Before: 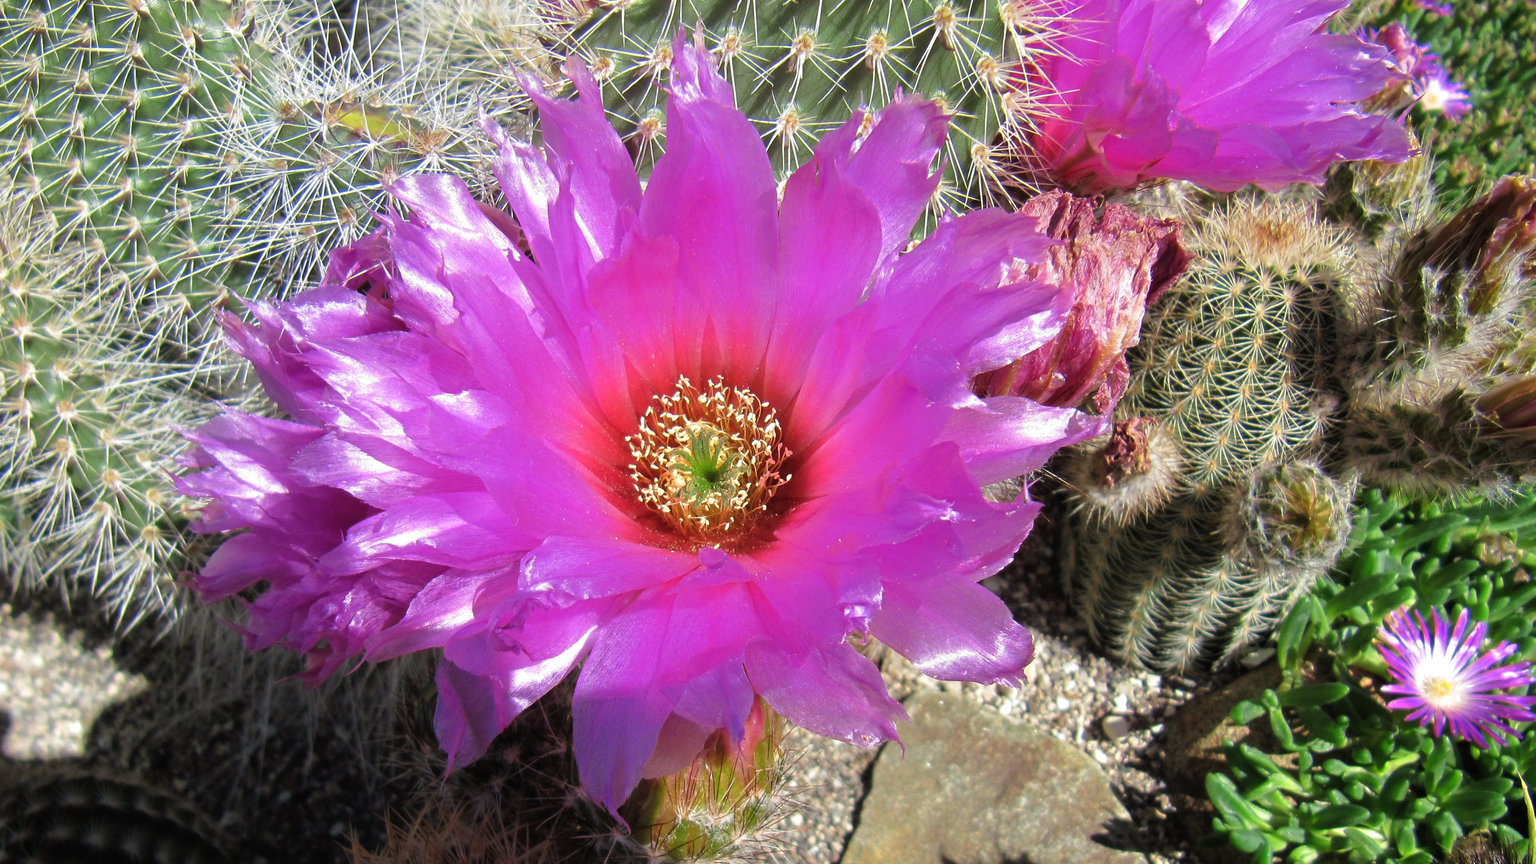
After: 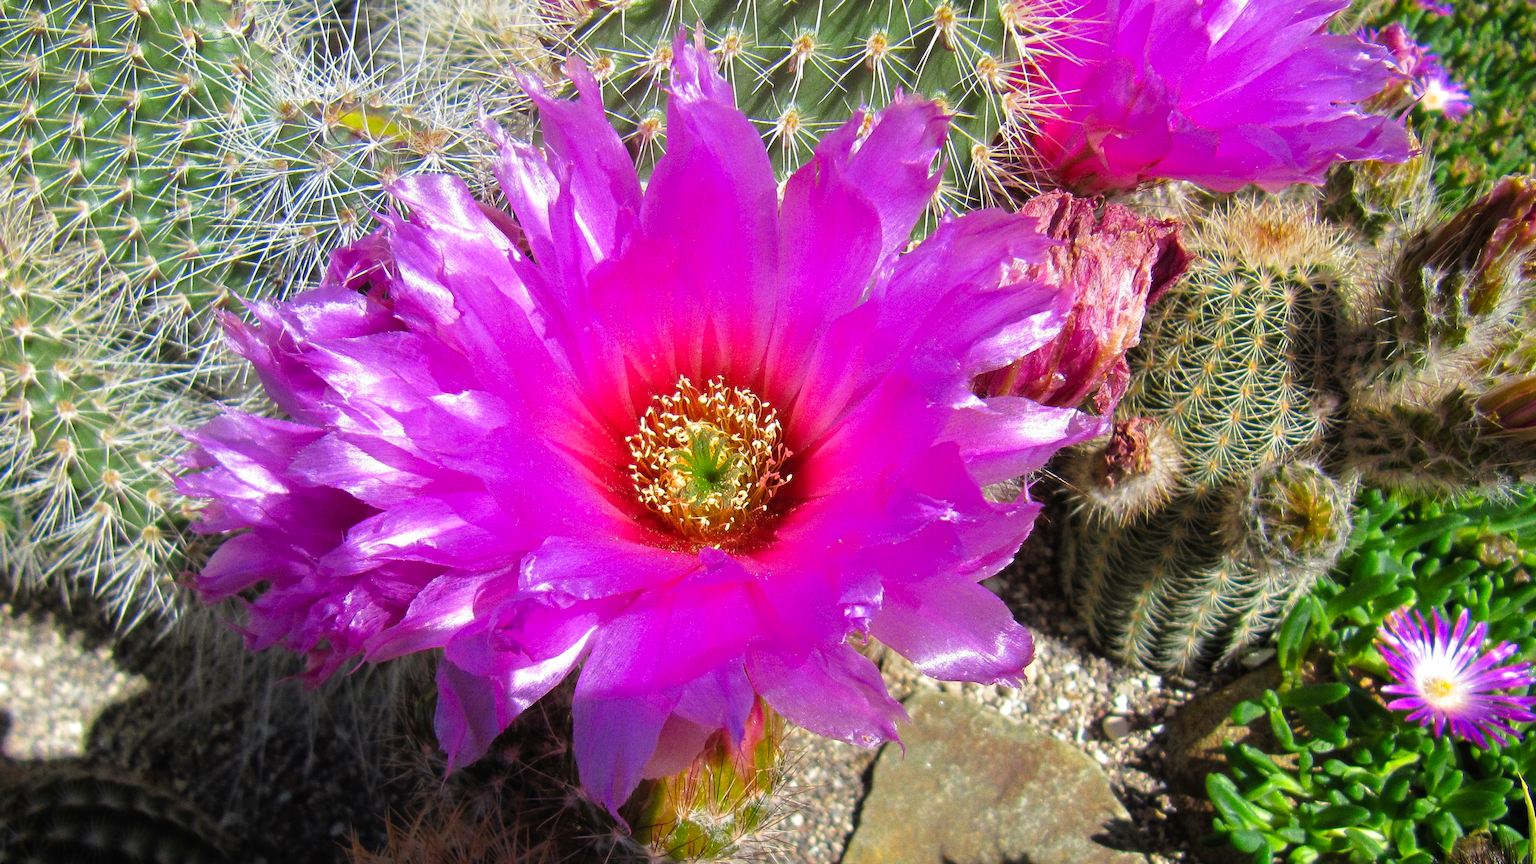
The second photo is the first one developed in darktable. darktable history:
color balance rgb: perceptual saturation grading › global saturation 20%, global vibrance 20%
grain: coarseness 3.21 ISO
